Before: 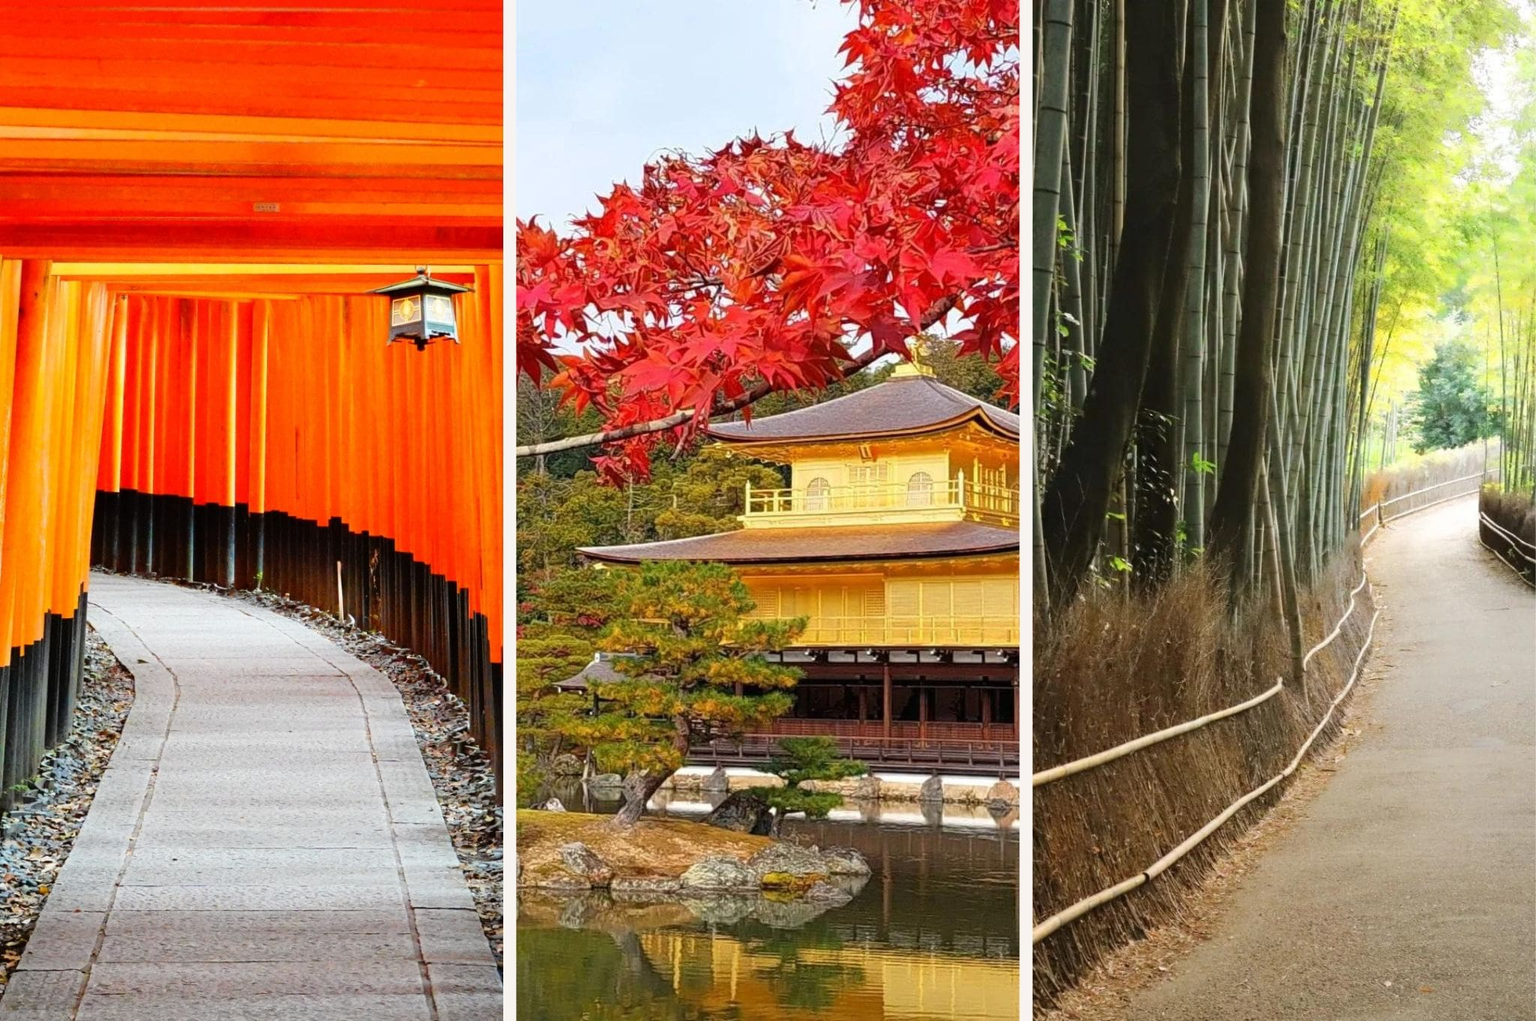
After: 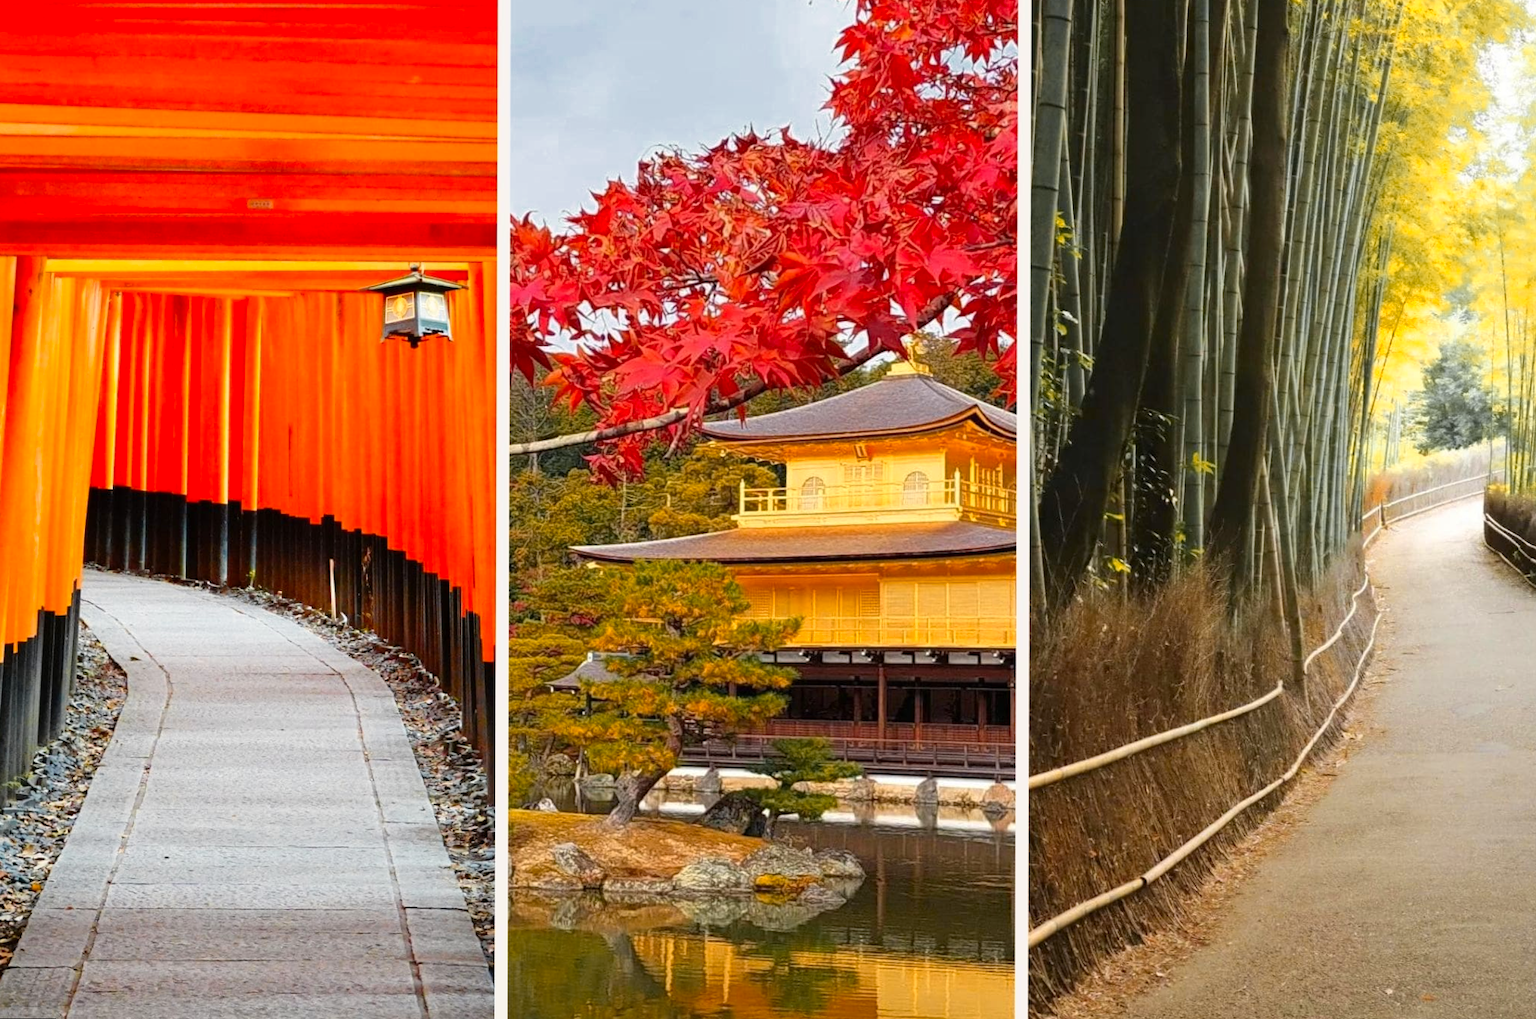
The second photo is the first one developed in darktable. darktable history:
contrast brightness saturation: saturation -0.1
rotate and perspective: rotation 0.192°, lens shift (horizontal) -0.015, crop left 0.005, crop right 0.996, crop top 0.006, crop bottom 0.99
color zones: curves: ch0 [(0, 0.499) (0.143, 0.5) (0.286, 0.5) (0.429, 0.476) (0.571, 0.284) (0.714, 0.243) (0.857, 0.449) (1, 0.499)]; ch1 [(0, 0.532) (0.143, 0.645) (0.286, 0.696) (0.429, 0.211) (0.571, 0.504) (0.714, 0.493) (0.857, 0.495) (1, 0.532)]; ch2 [(0, 0.5) (0.143, 0.5) (0.286, 0.427) (0.429, 0.324) (0.571, 0.5) (0.714, 0.5) (0.857, 0.5) (1, 0.5)]
